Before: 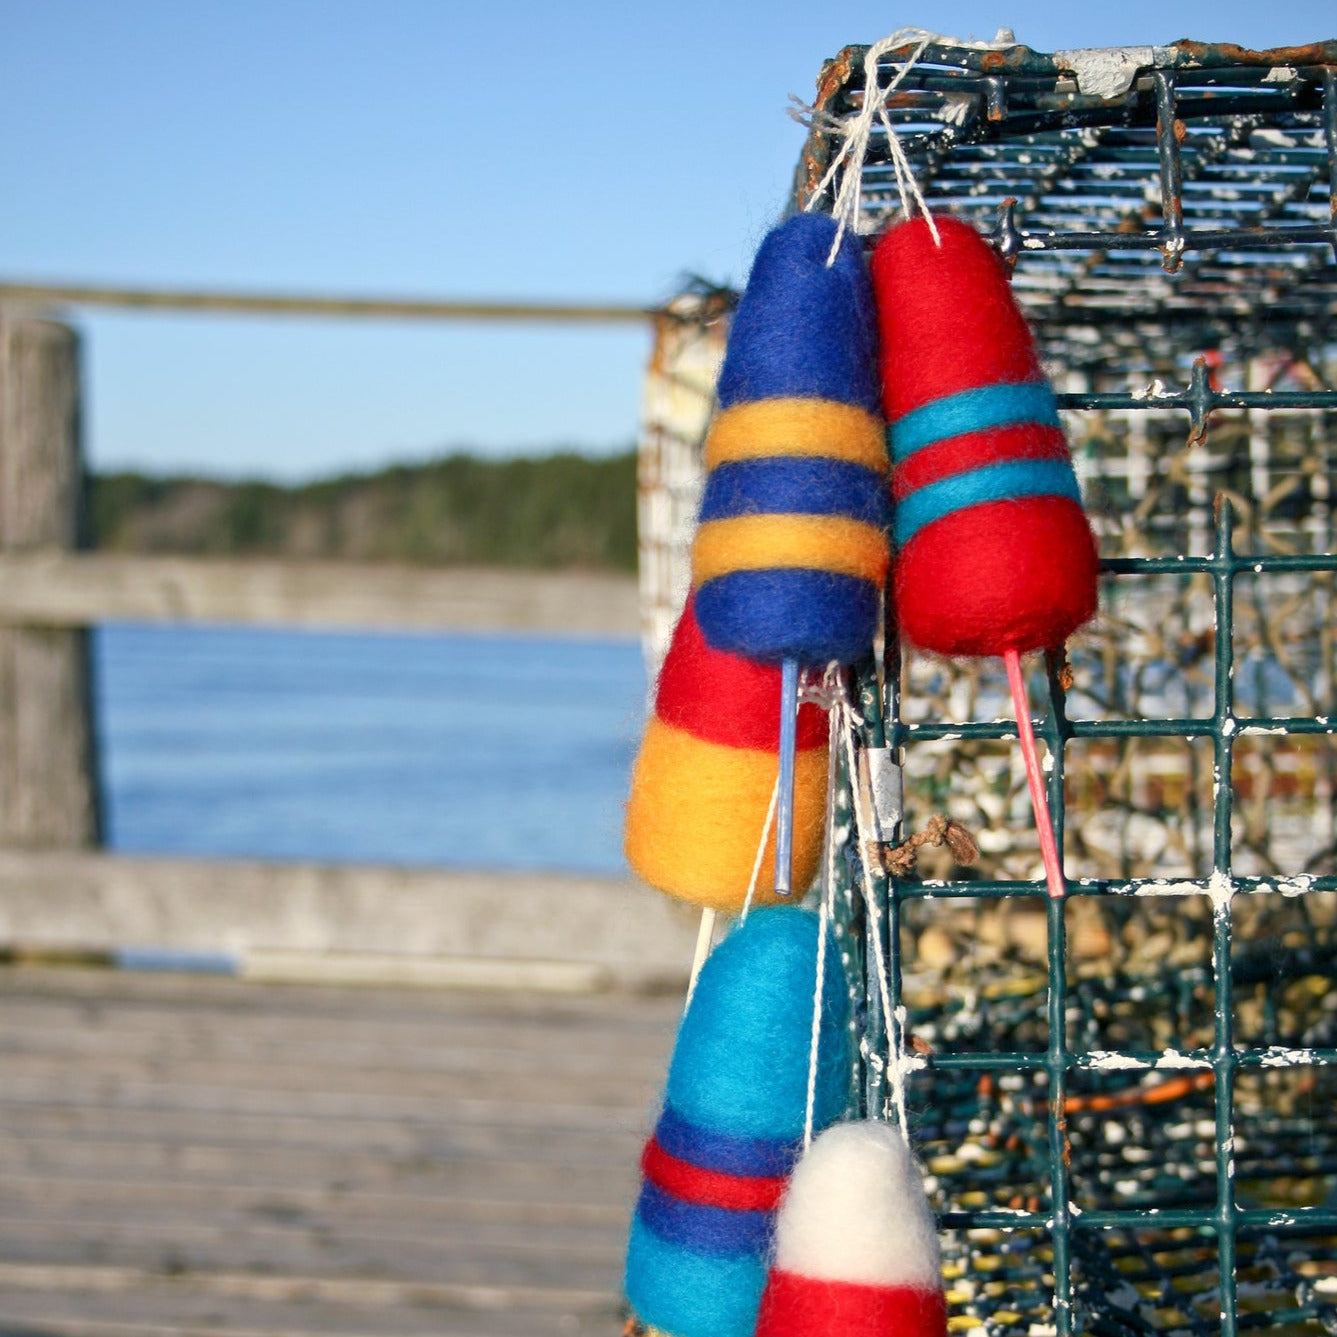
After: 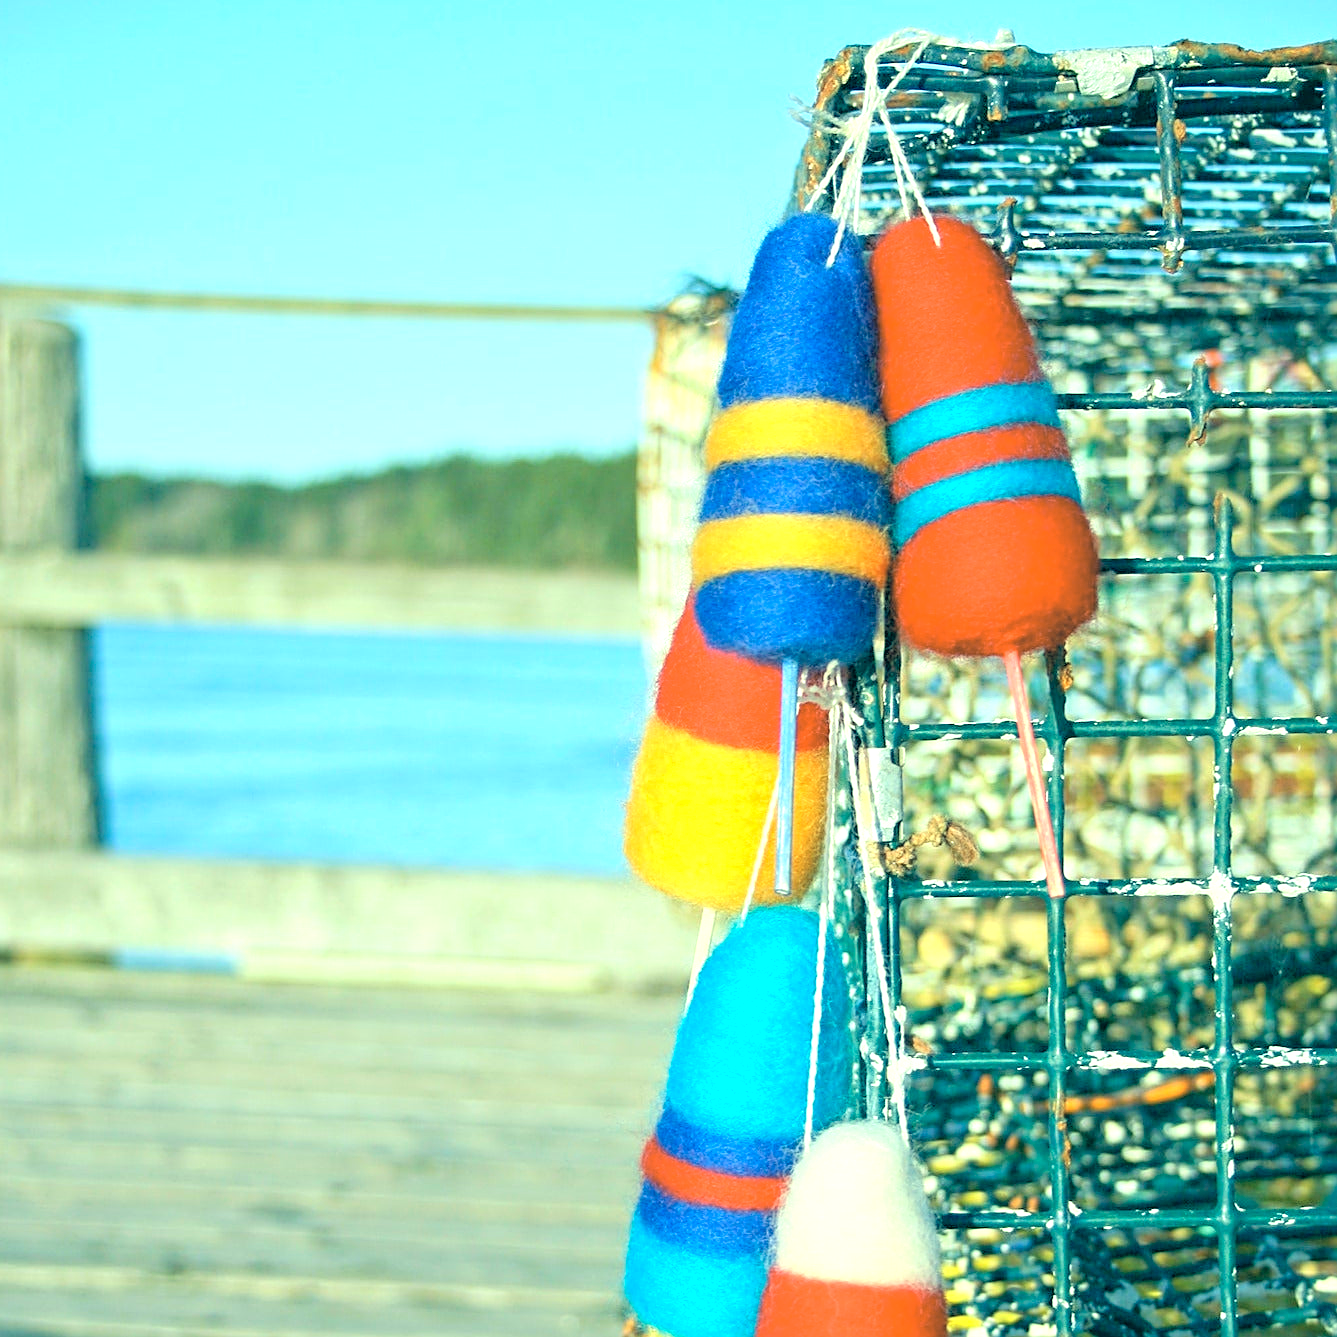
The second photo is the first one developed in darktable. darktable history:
contrast brightness saturation: brightness 0.28
exposure: black level correction -0.001, exposure 0.9 EV, compensate exposure bias true, compensate highlight preservation false
color correction: highlights a* -20.08, highlights b* 9.8, shadows a* -20.4, shadows b* -10.76
tone equalizer: on, module defaults
sharpen: on, module defaults
